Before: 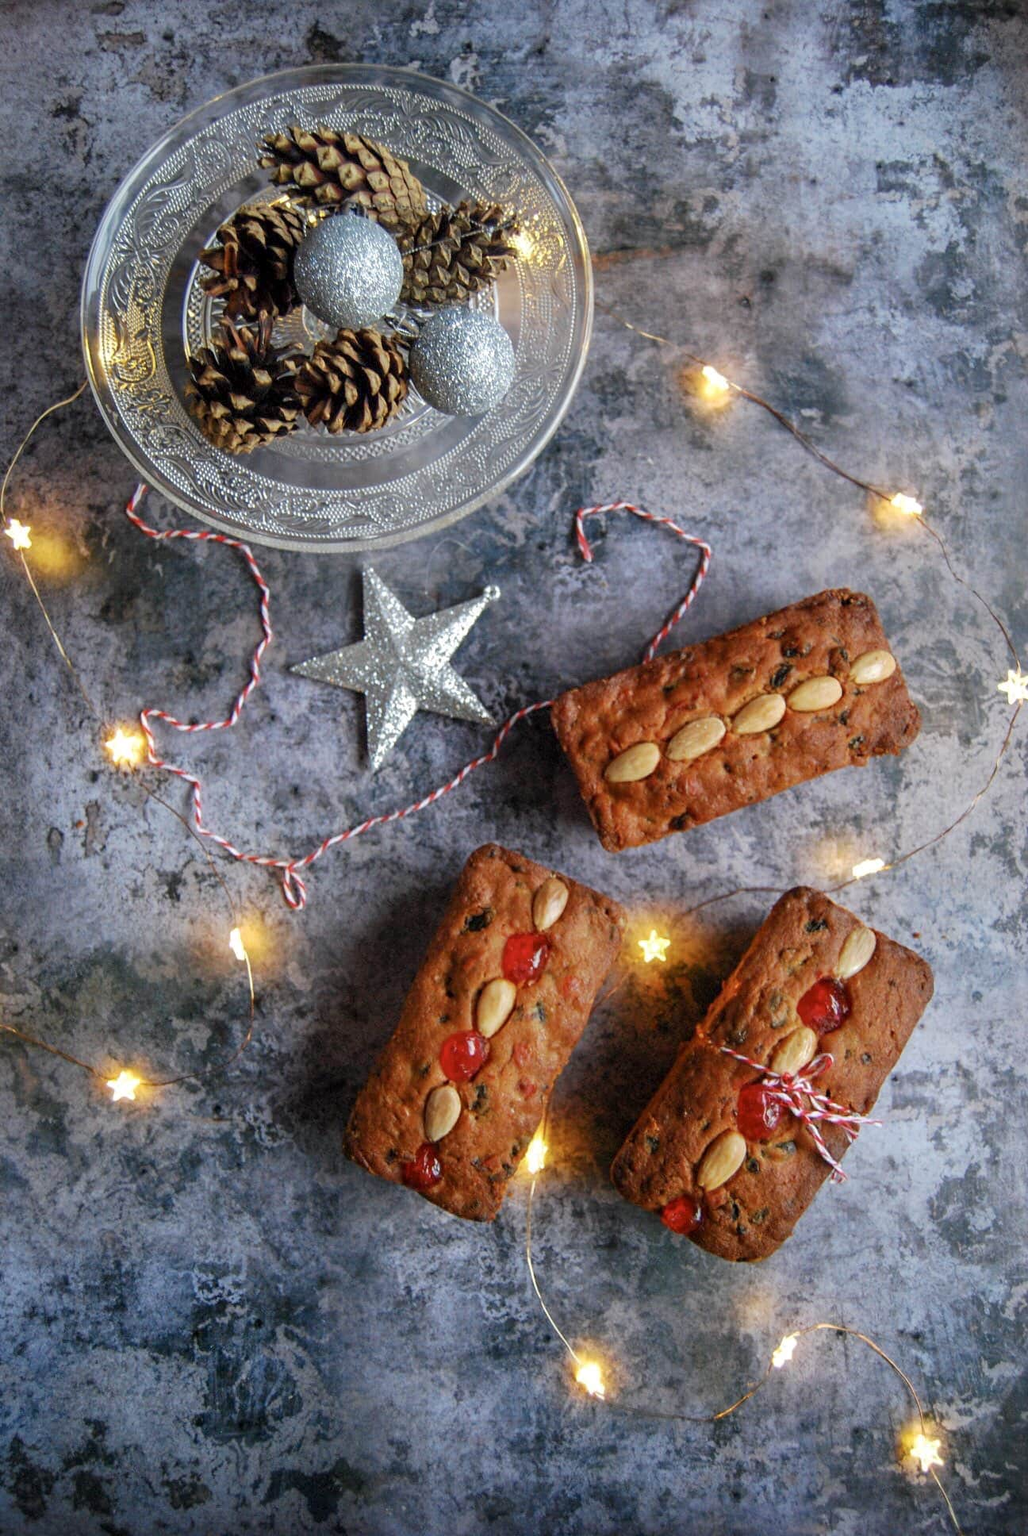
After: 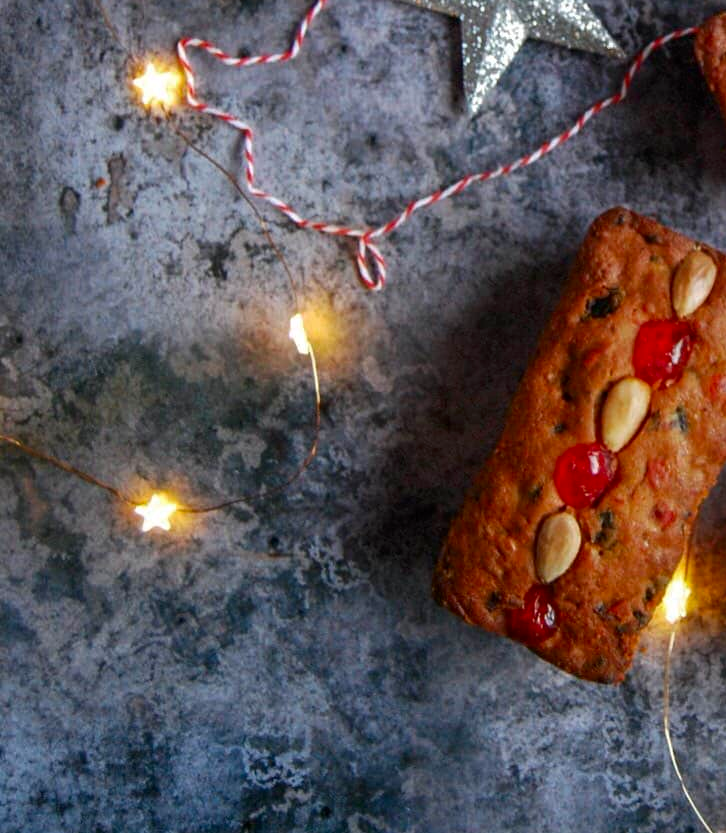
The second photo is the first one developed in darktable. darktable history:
contrast brightness saturation: brightness -0.095
crop: top 44.215%, right 43.49%, bottom 12.692%
